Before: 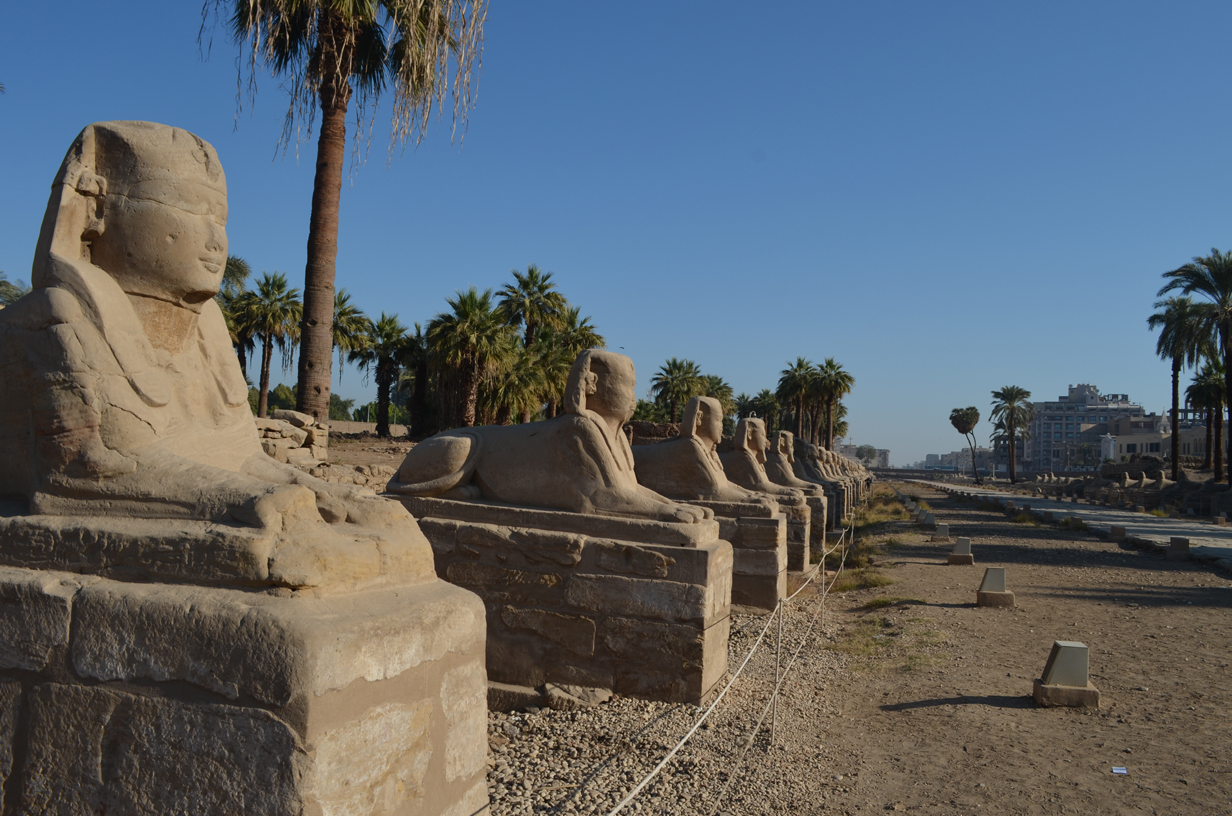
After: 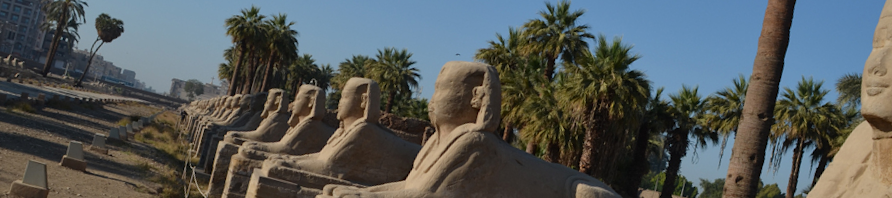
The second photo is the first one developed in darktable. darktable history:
local contrast: mode bilateral grid, contrast 10, coarseness 25, detail 115%, midtone range 0.2
crop and rotate: angle 16.12°, top 30.835%, bottom 35.653%
